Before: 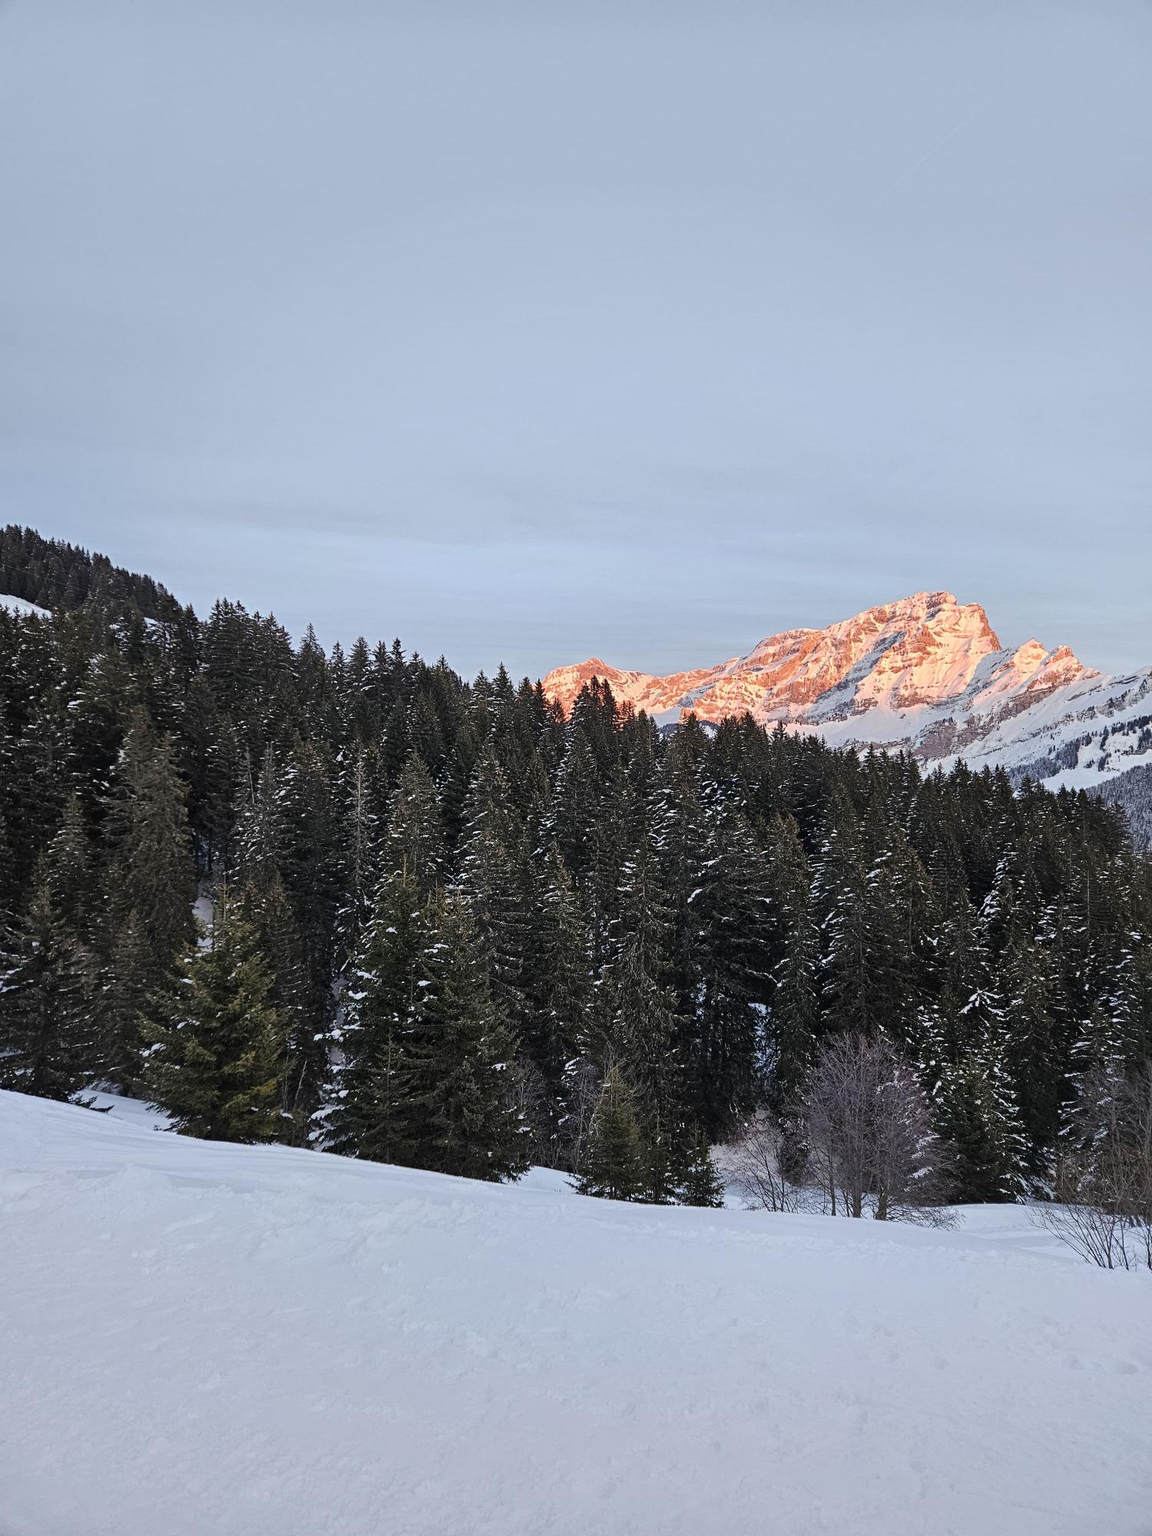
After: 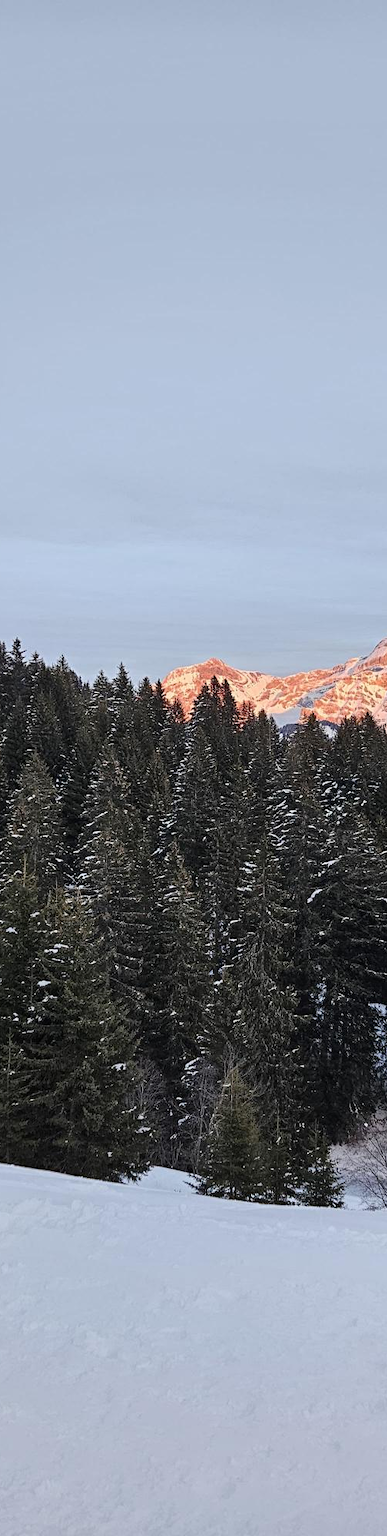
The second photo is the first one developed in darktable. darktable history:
crop: left 33.022%, right 33.322%
